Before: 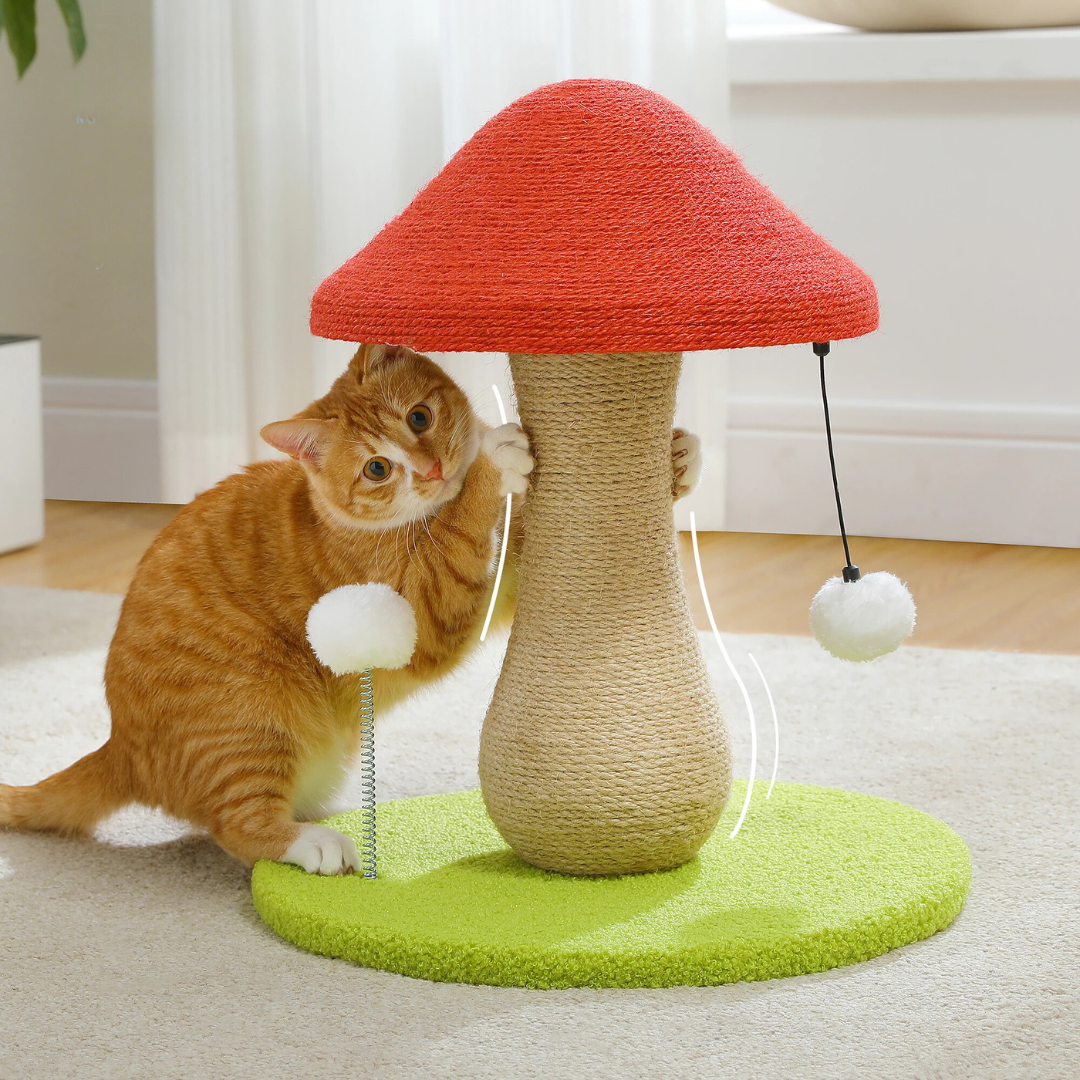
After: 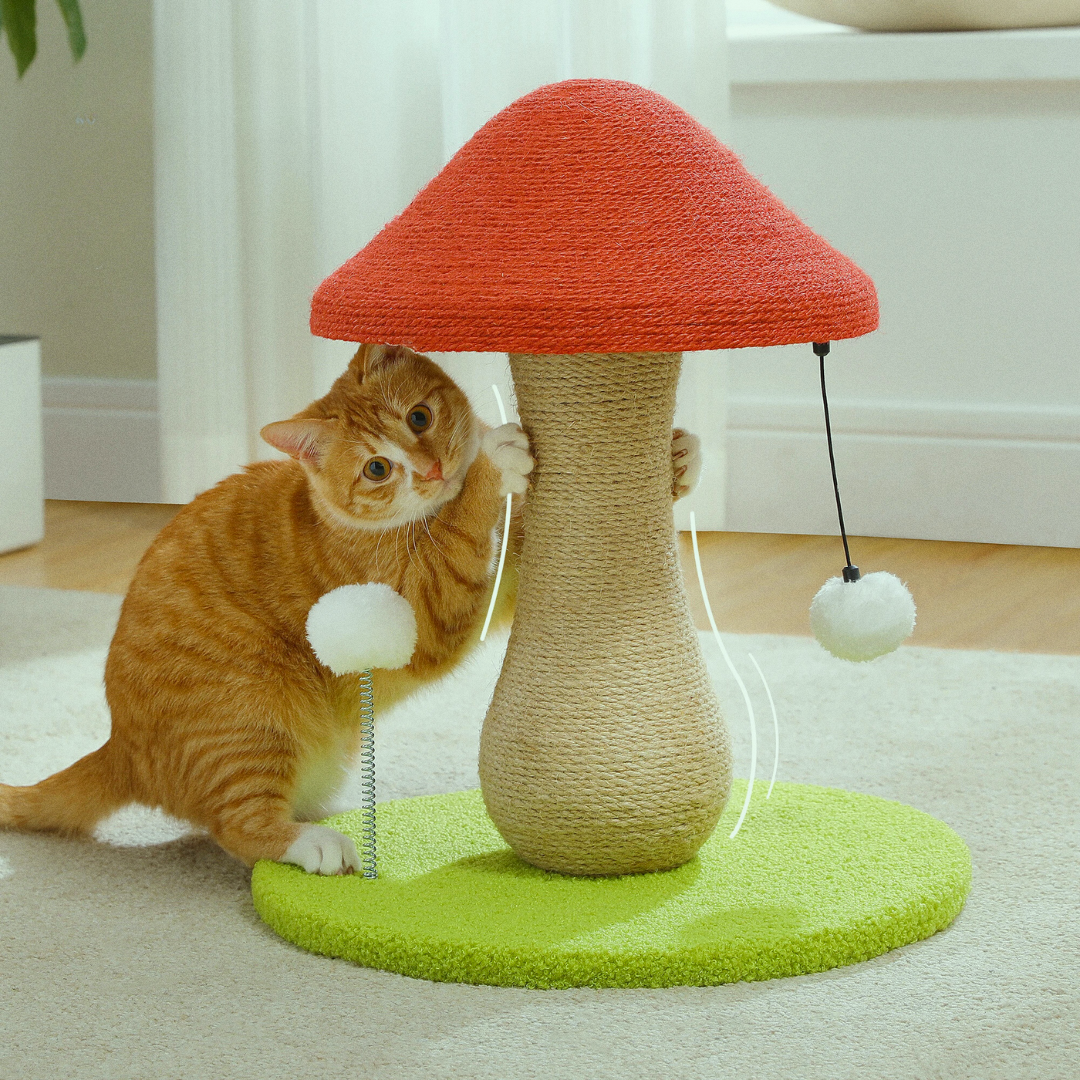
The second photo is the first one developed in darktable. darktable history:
exposure: exposure -0.153 EV, compensate highlight preservation false
grain: coarseness 0.09 ISO, strength 16.61%
color correction: highlights a* -8, highlights b* 3.1
